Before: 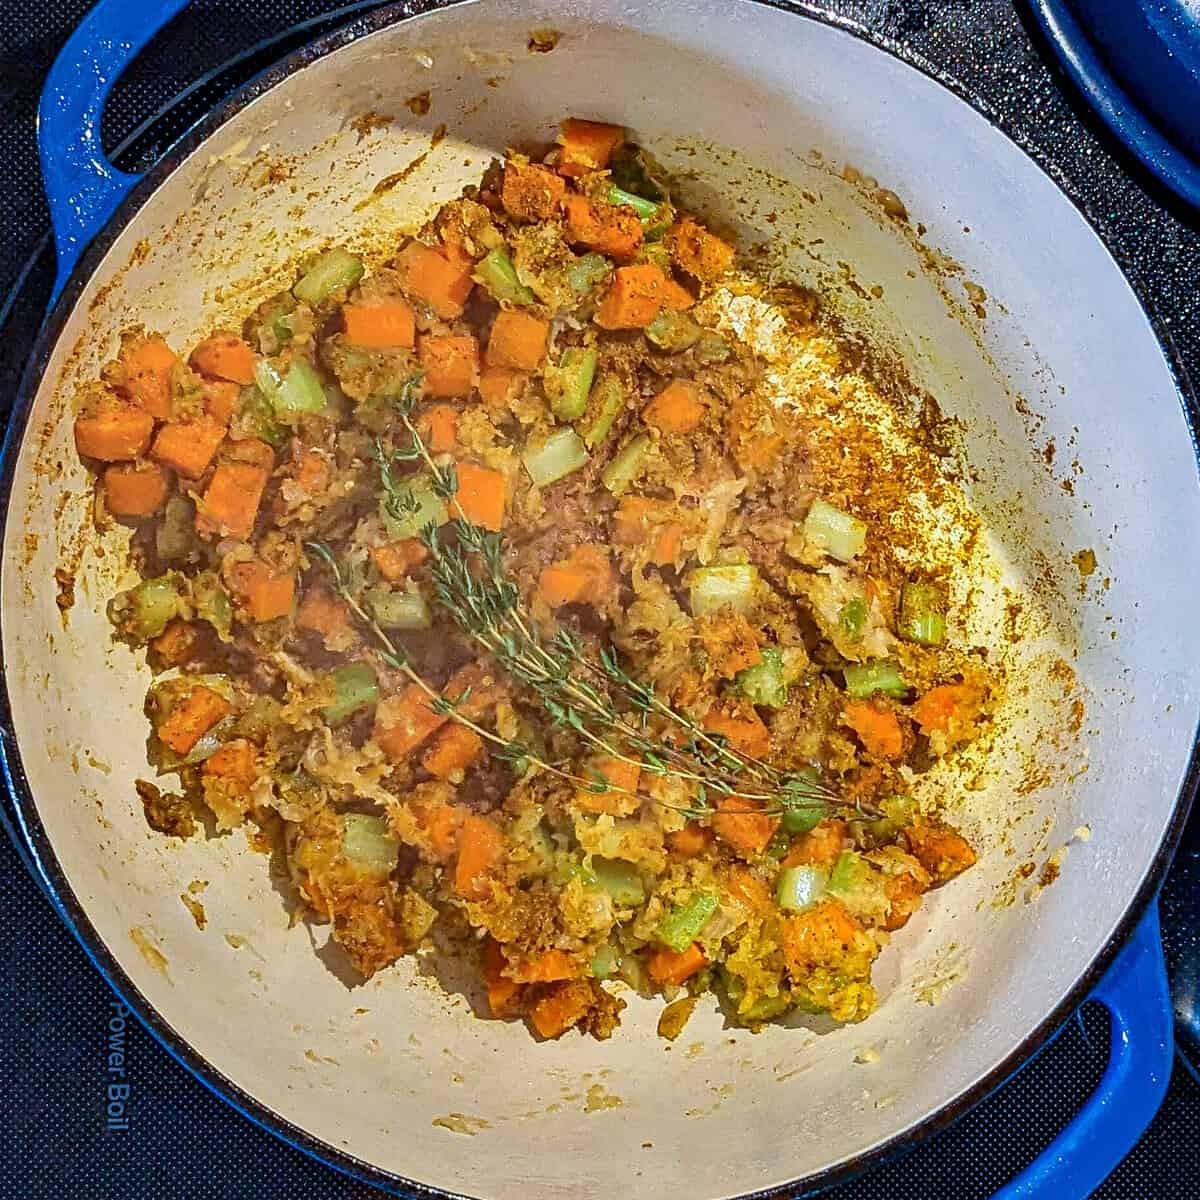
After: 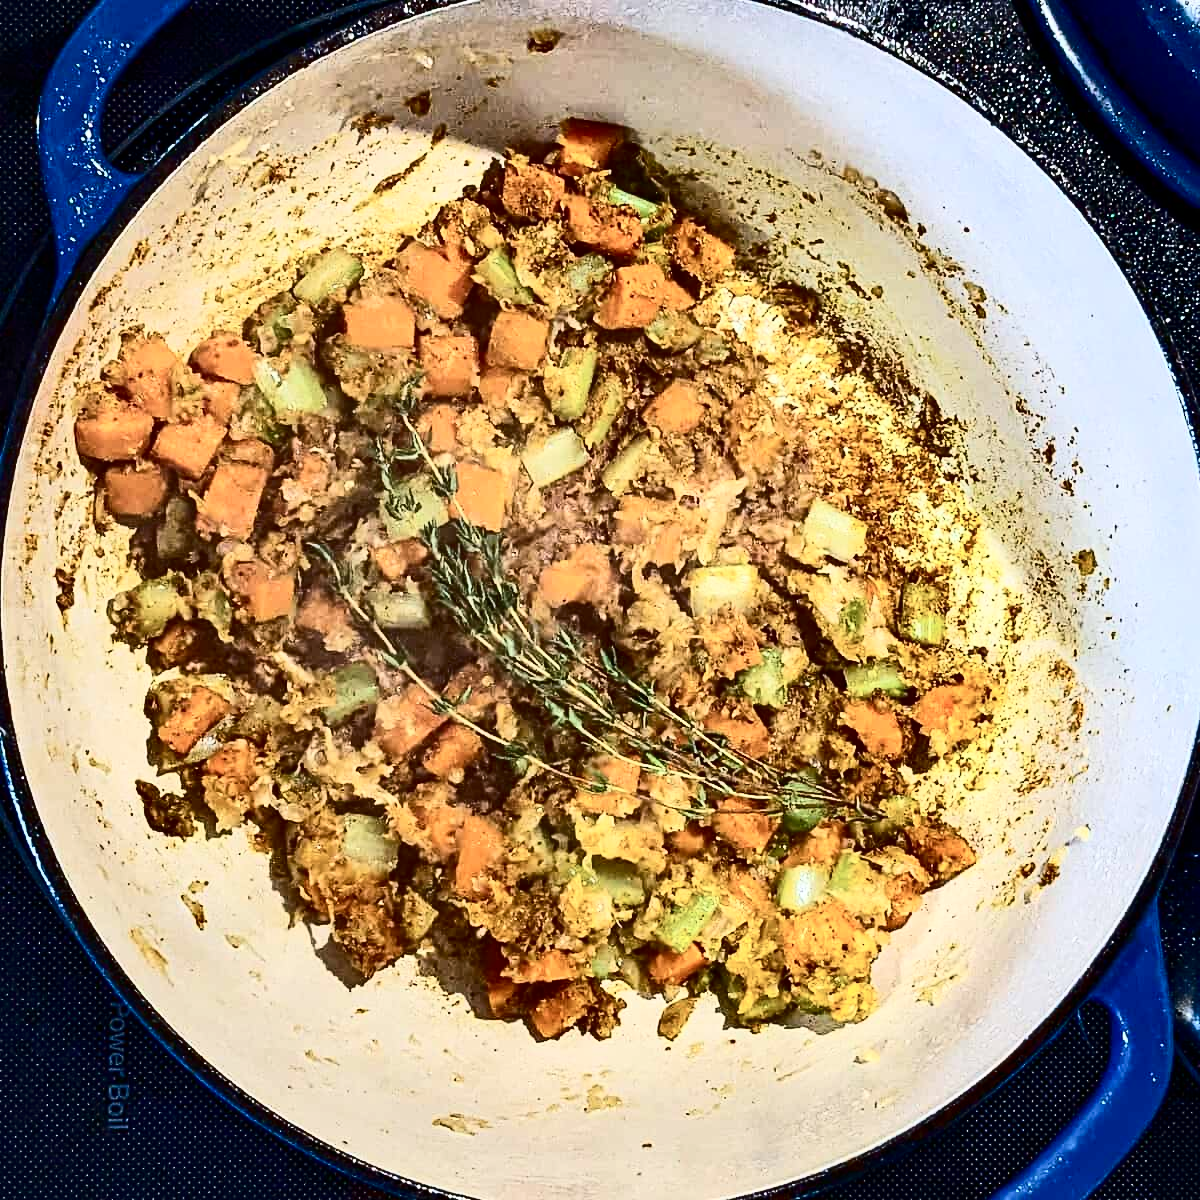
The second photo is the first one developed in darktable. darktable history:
contrast brightness saturation: contrast 0.5, saturation -0.1
base curve: exposure shift 0, preserve colors none
